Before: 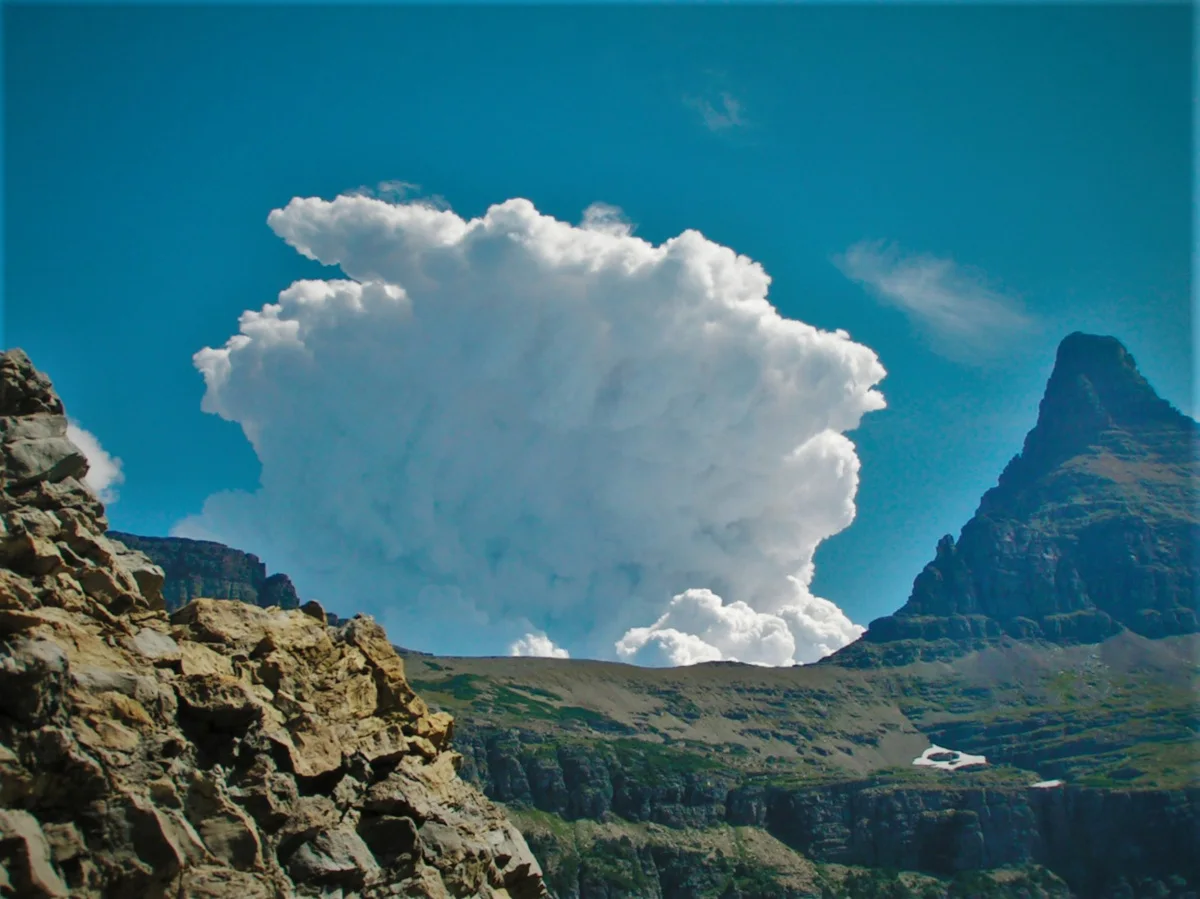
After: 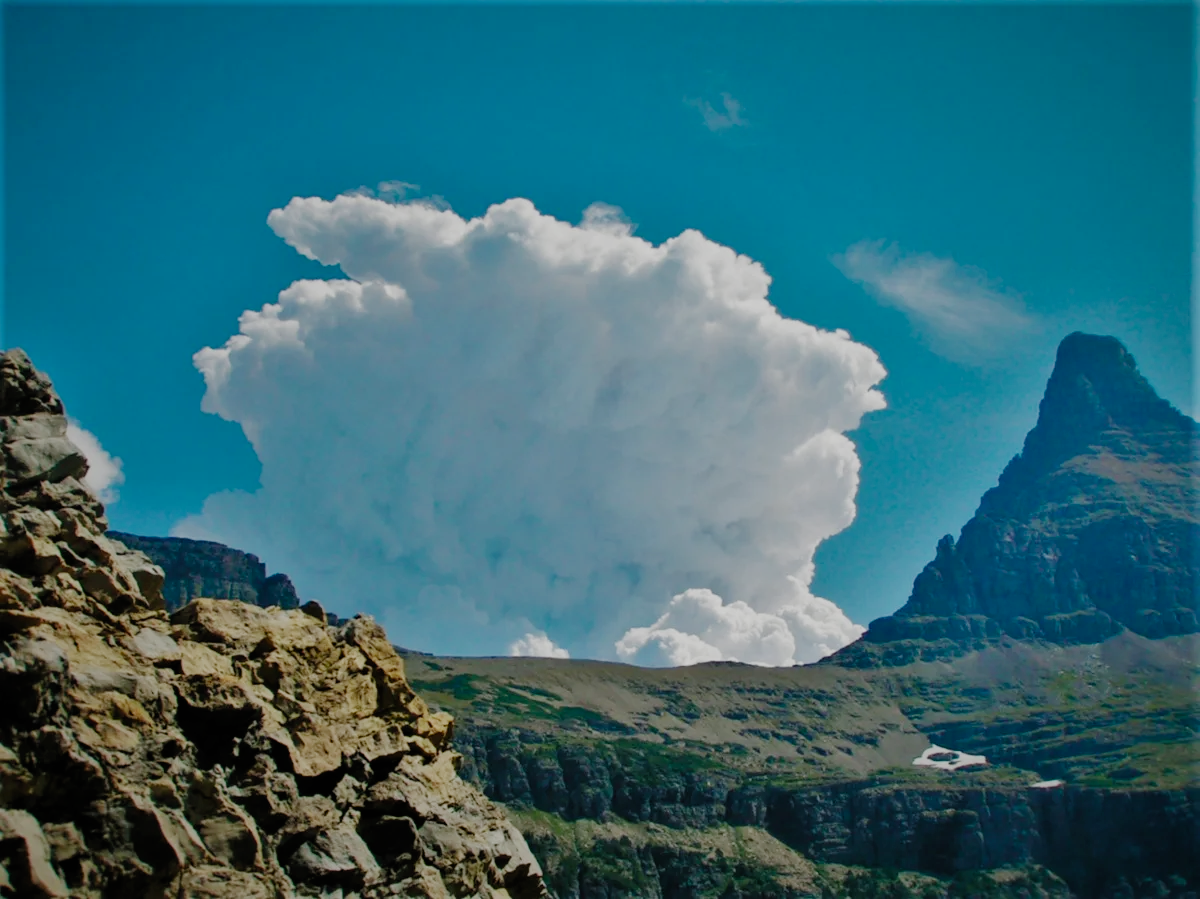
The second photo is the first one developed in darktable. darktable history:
filmic rgb: black relative exposure -7.36 EV, white relative exposure 5.05 EV, hardness 3.21, add noise in highlights 0, preserve chrominance no, color science v3 (2019), use custom middle-gray values true, contrast in highlights soft
